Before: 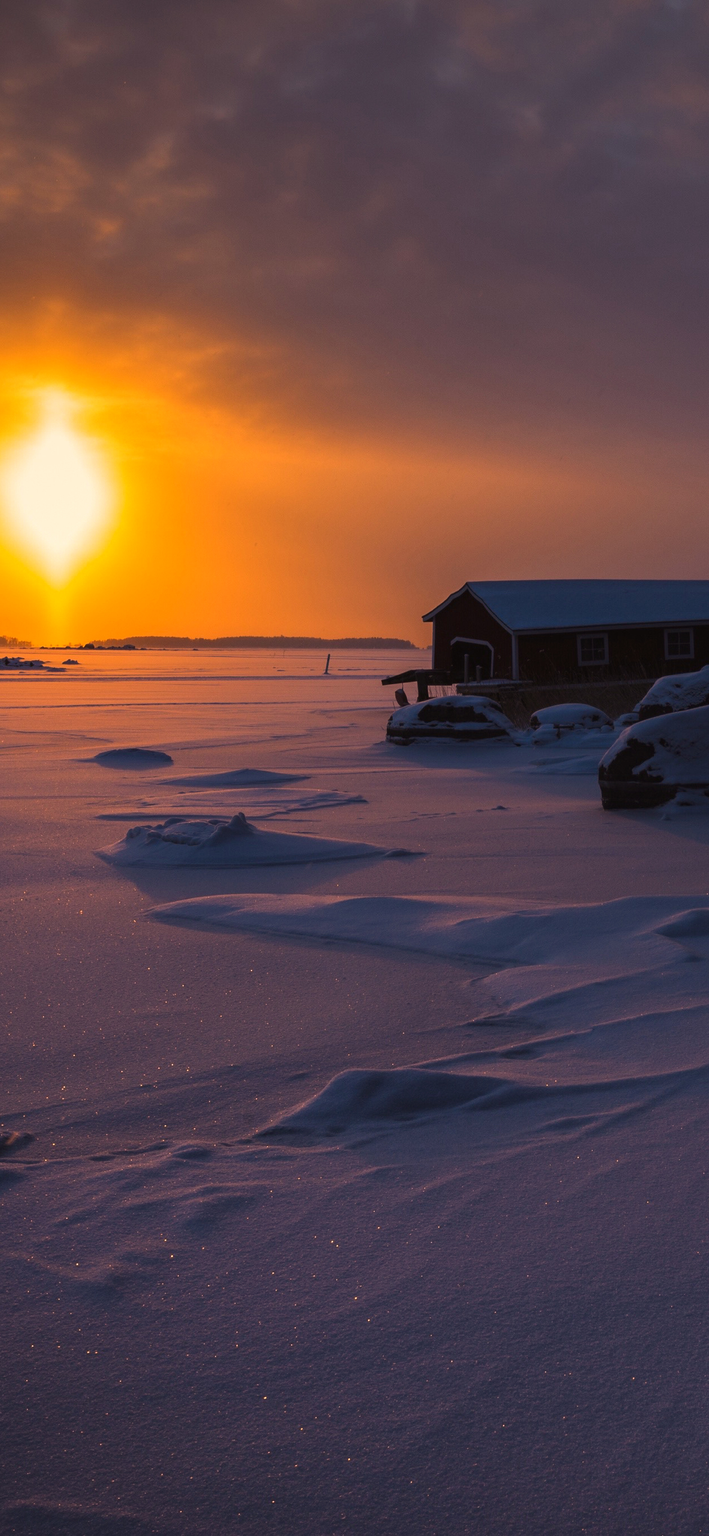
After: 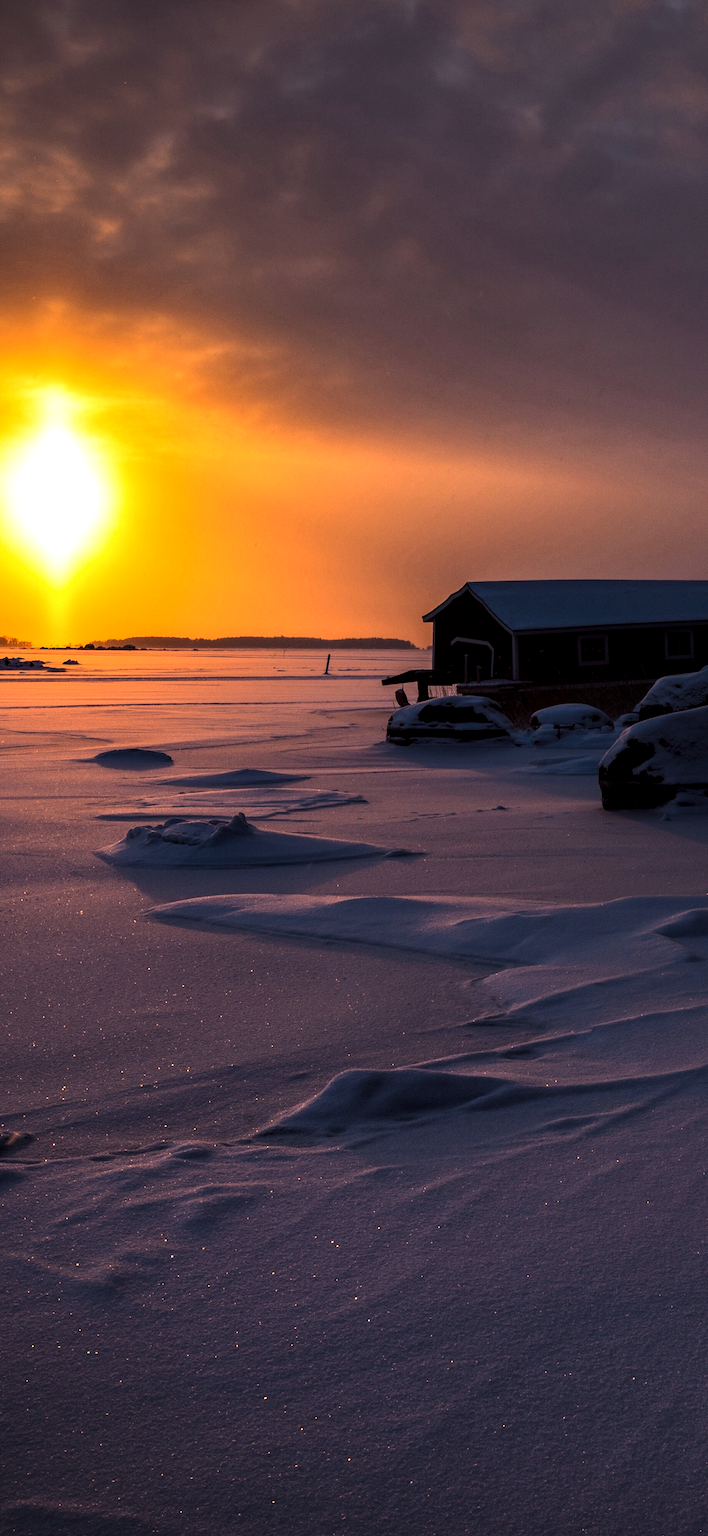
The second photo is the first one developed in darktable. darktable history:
tone equalizer: -8 EV -0.733 EV, -7 EV -0.725 EV, -6 EV -0.579 EV, -5 EV -0.379 EV, -3 EV 0.391 EV, -2 EV 0.6 EV, -1 EV 0.683 EV, +0 EV 0.725 EV, edges refinement/feathering 500, mask exposure compensation -1.57 EV, preserve details no
local contrast: shadows 96%, midtone range 0.494
